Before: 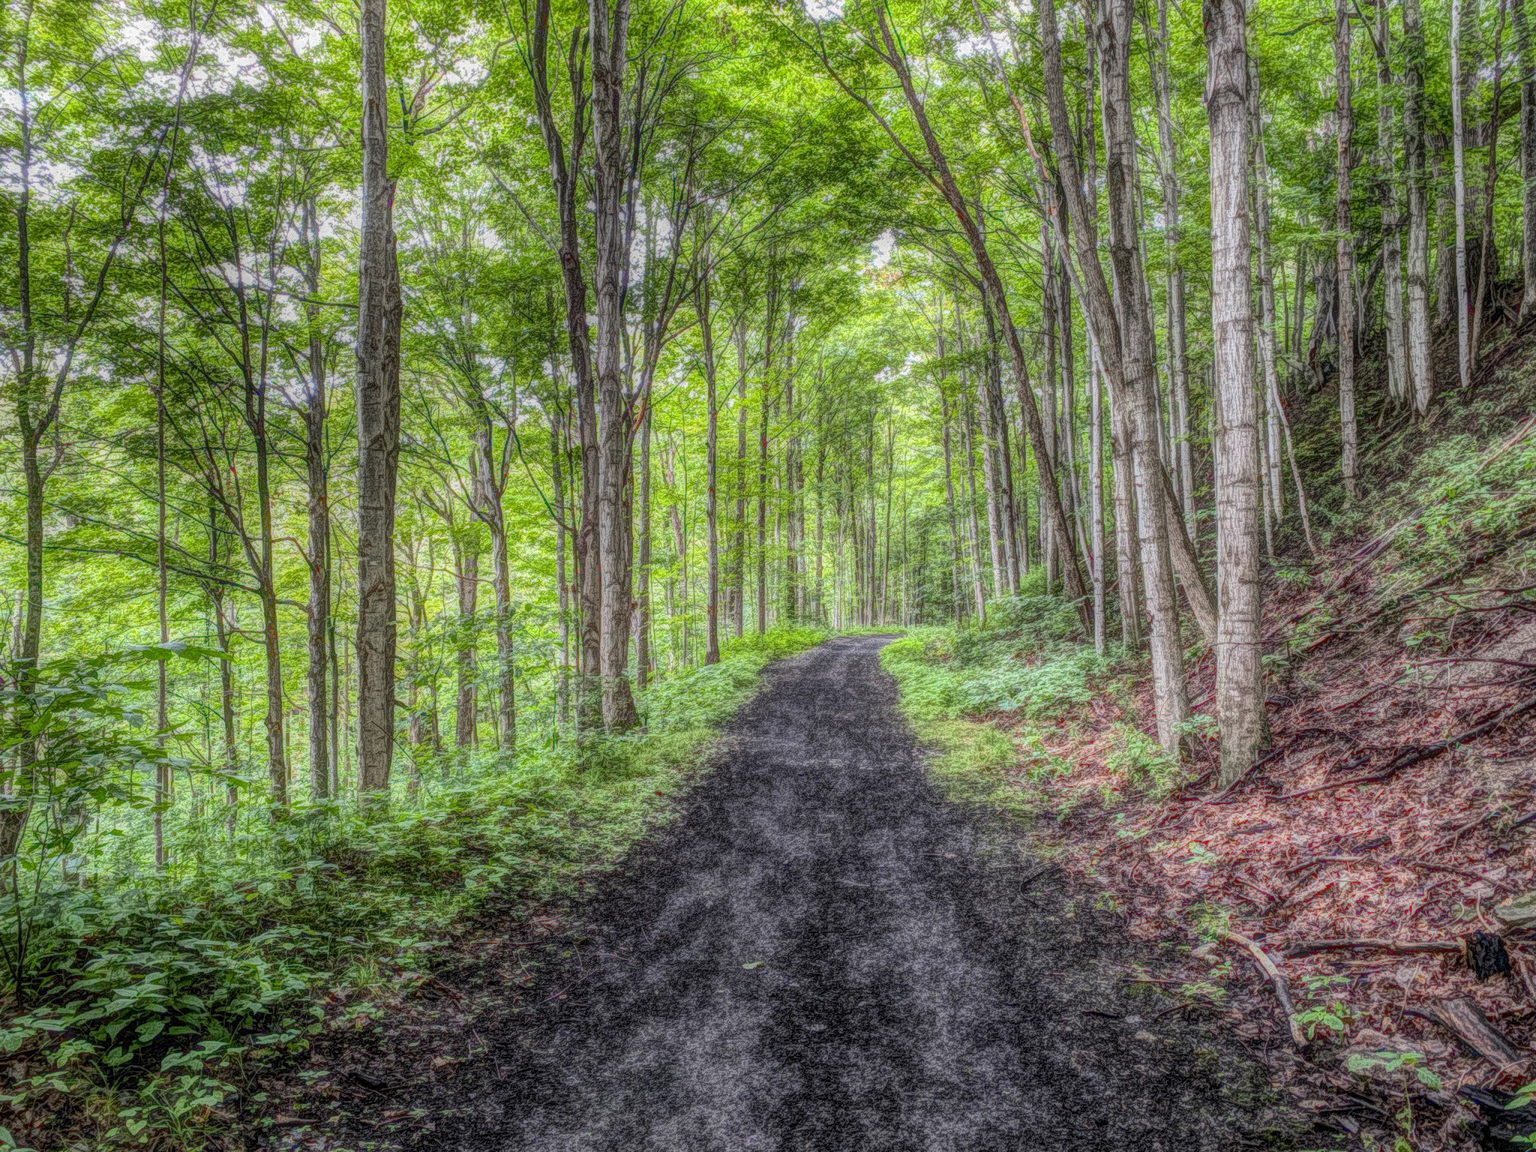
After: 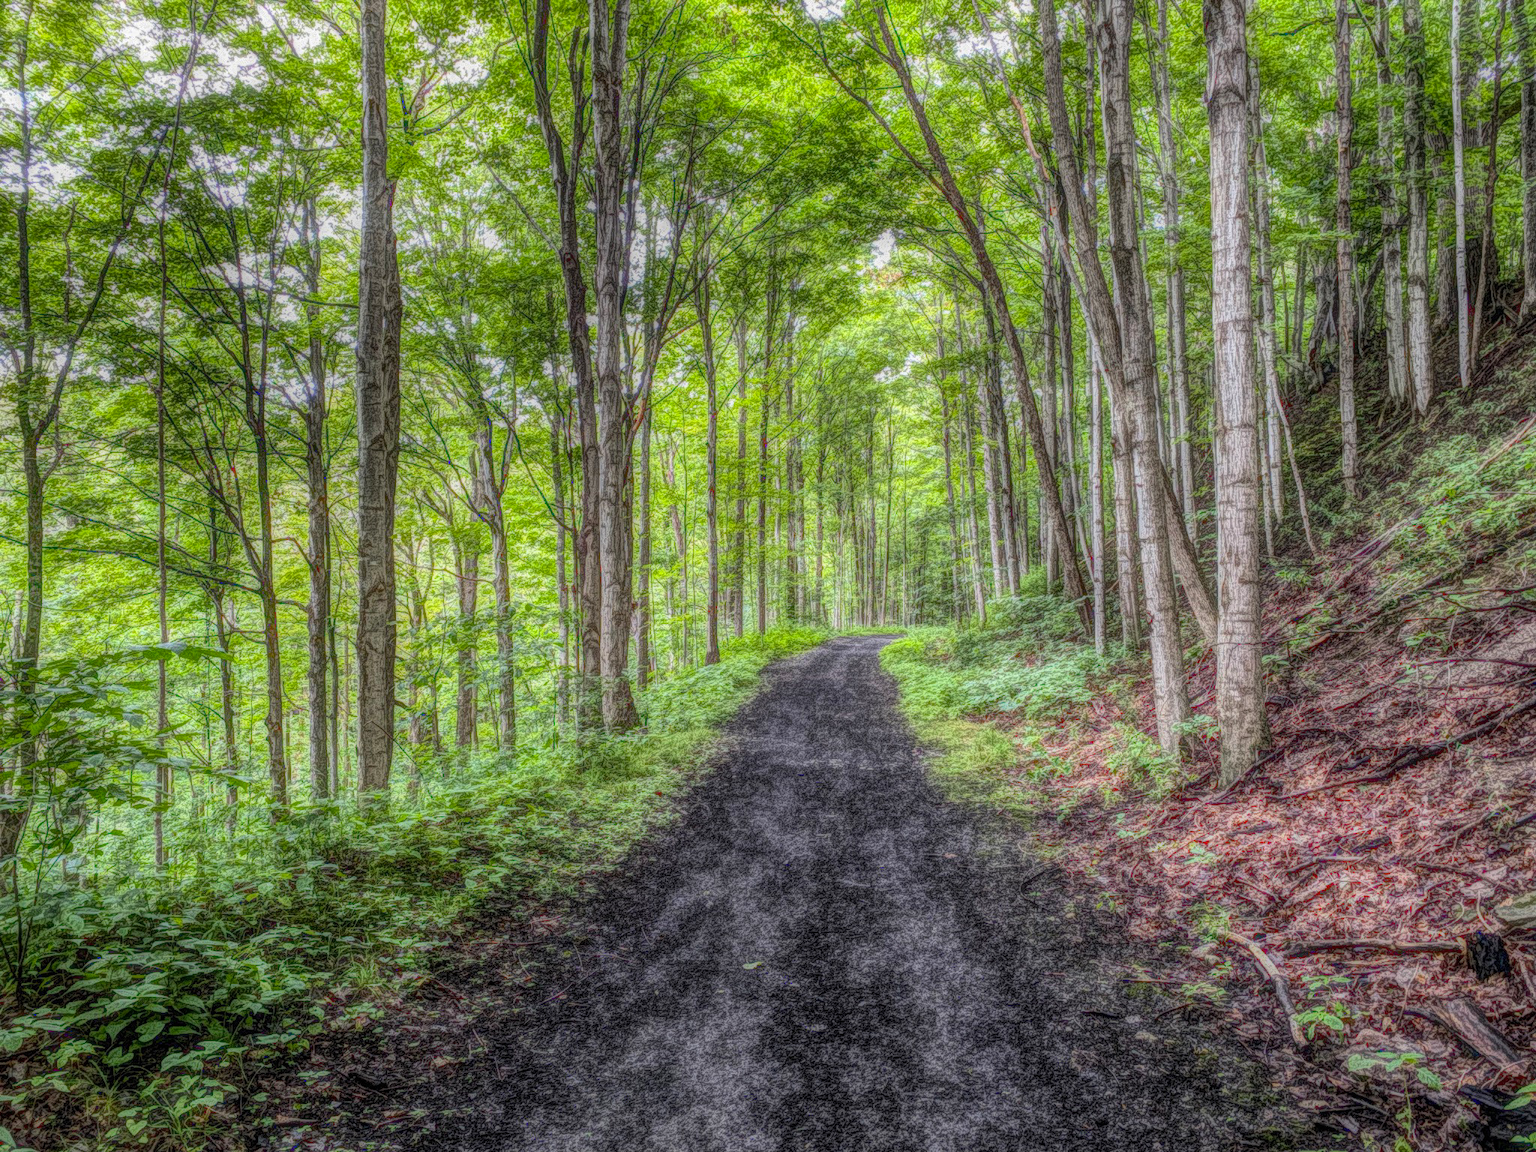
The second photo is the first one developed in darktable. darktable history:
color balance rgb: perceptual saturation grading › global saturation 0.376%, global vibrance 20%
